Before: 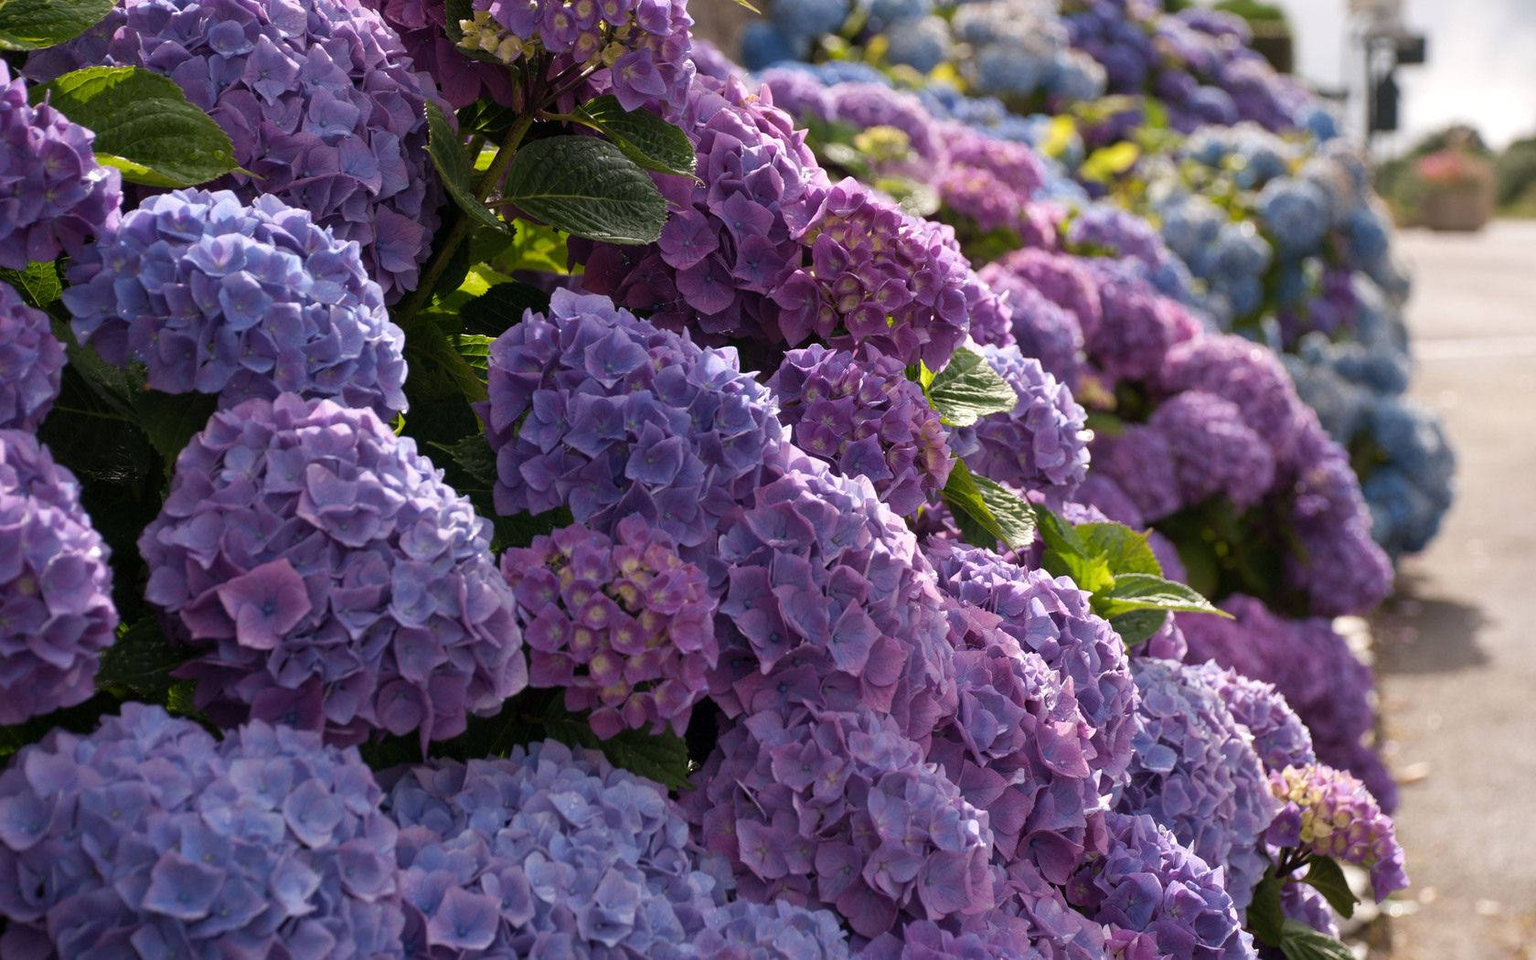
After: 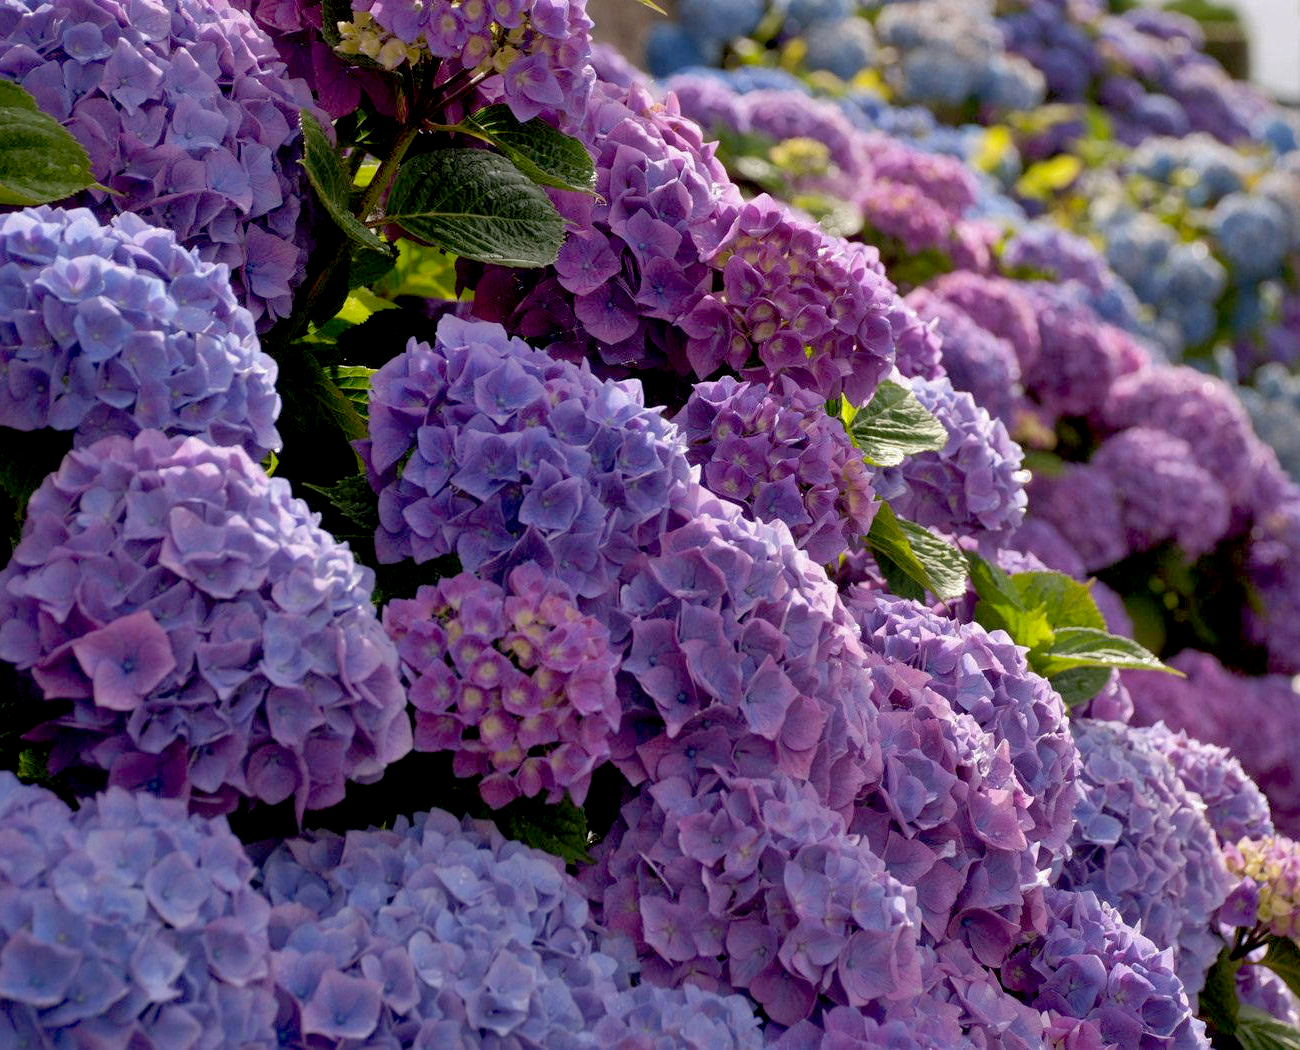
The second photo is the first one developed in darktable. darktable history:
shadows and highlights: on, module defaults
exposure: black level correction 0.011, compensate exposure bias true, compensate highlight preservation false
crop: left 9.862%, right 12.731%
